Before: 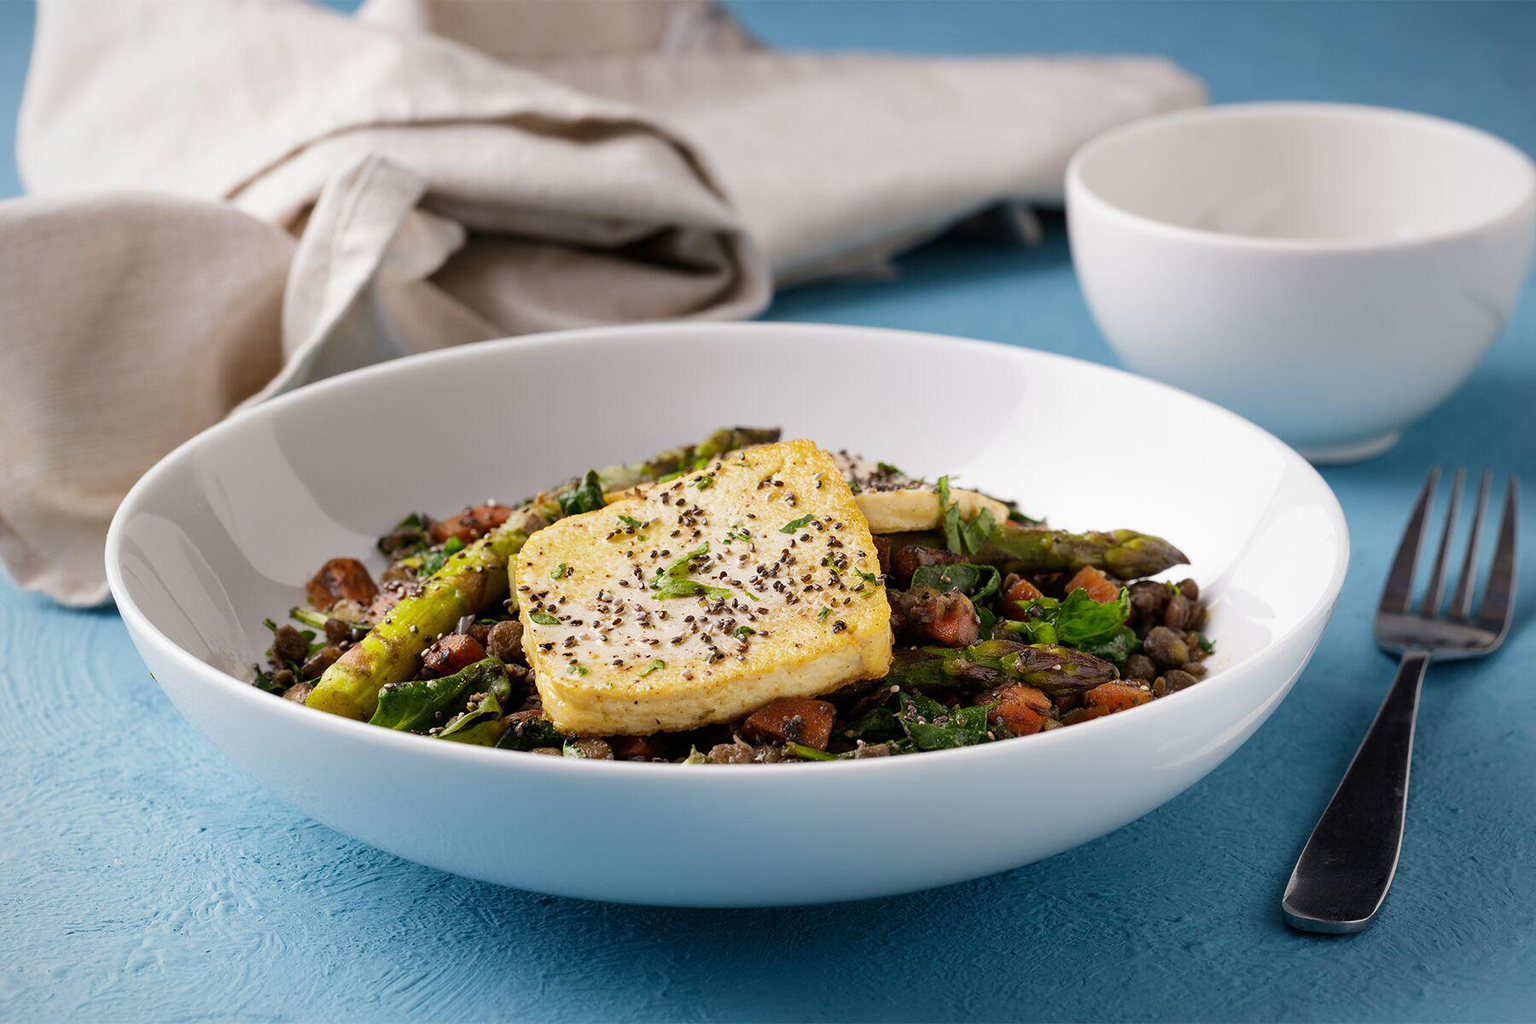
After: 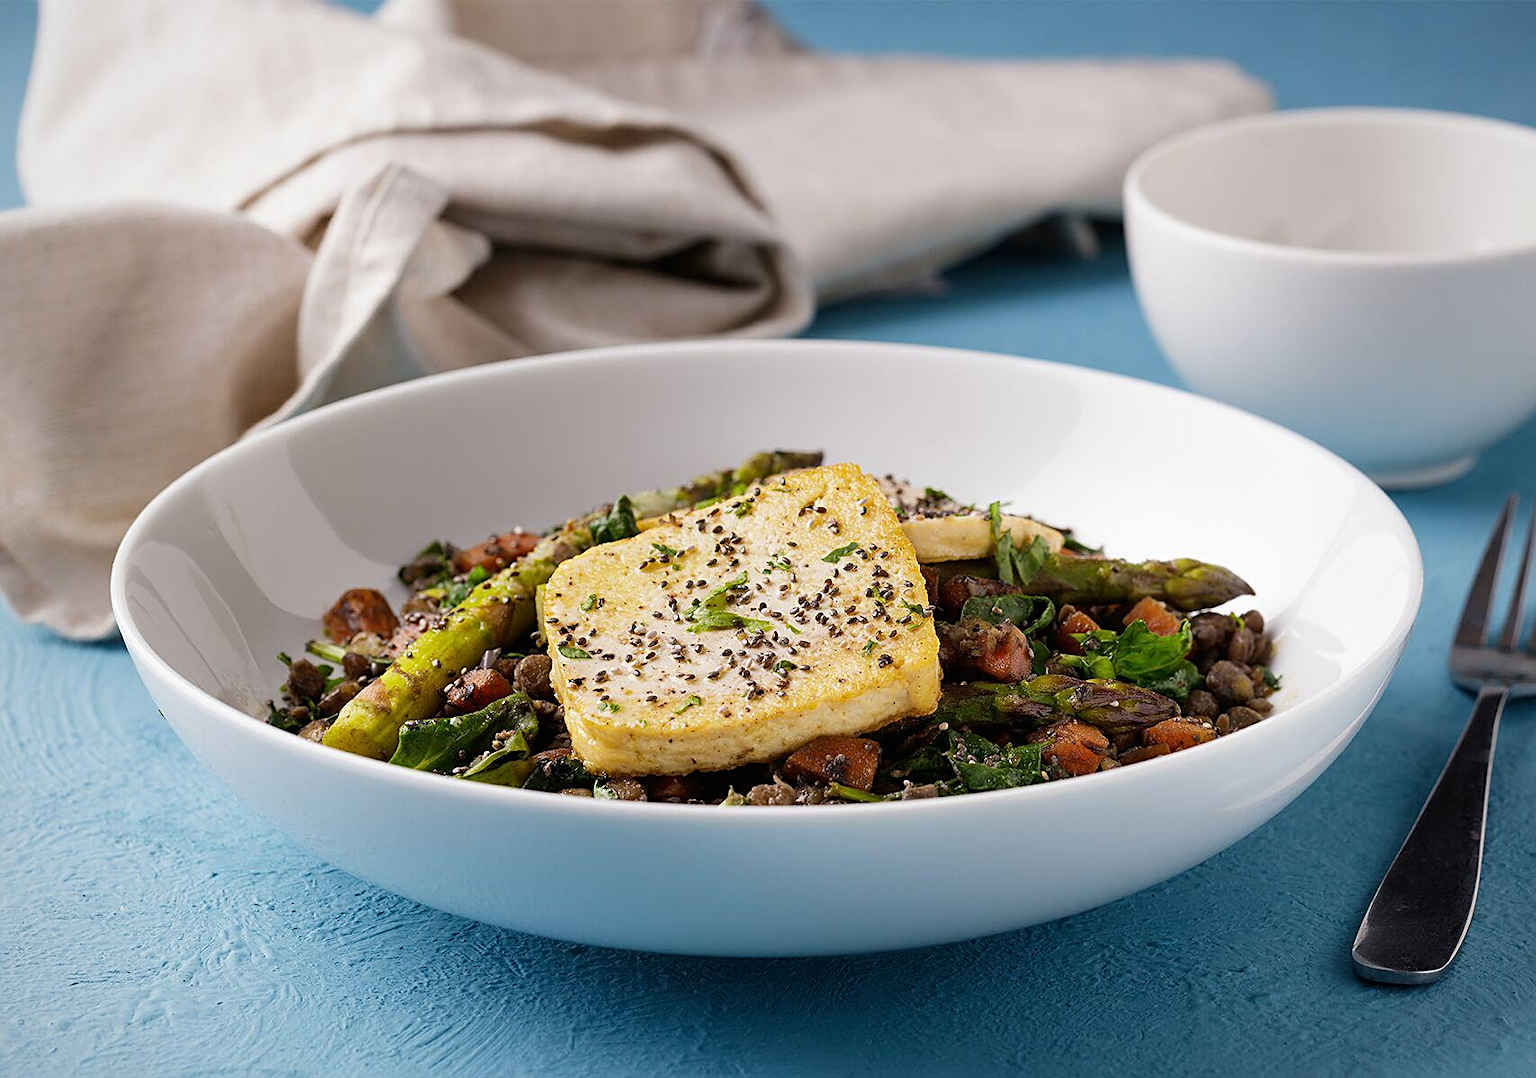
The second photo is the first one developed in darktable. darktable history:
crop and rotate: right 5.167%
sharpen: on, module defaults
